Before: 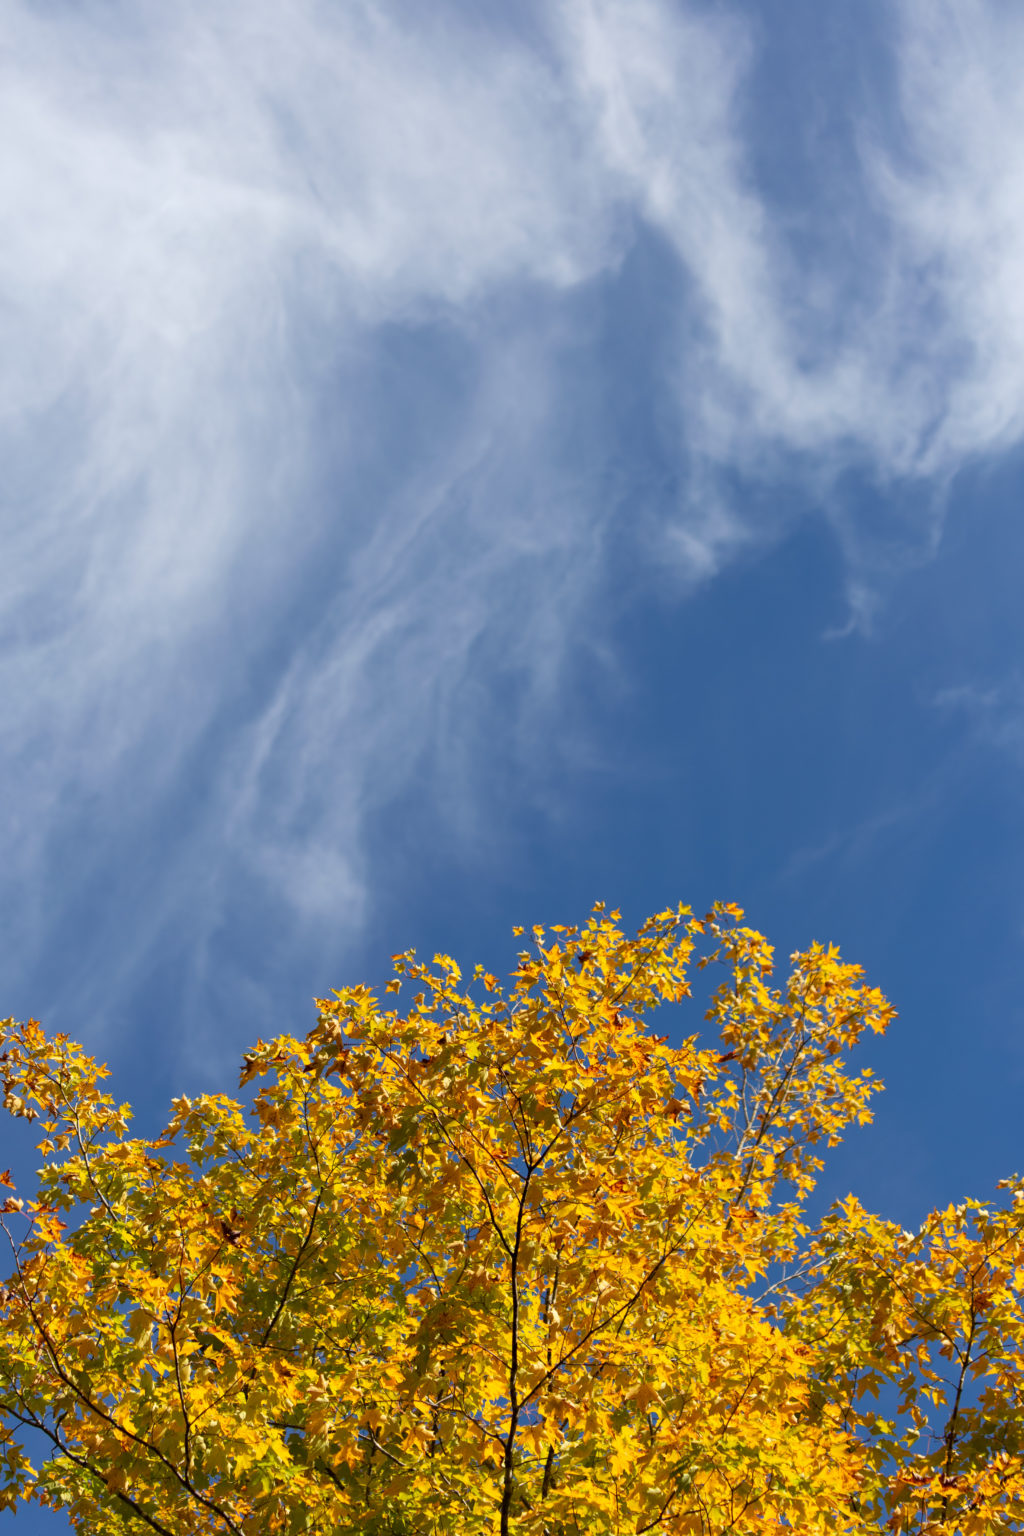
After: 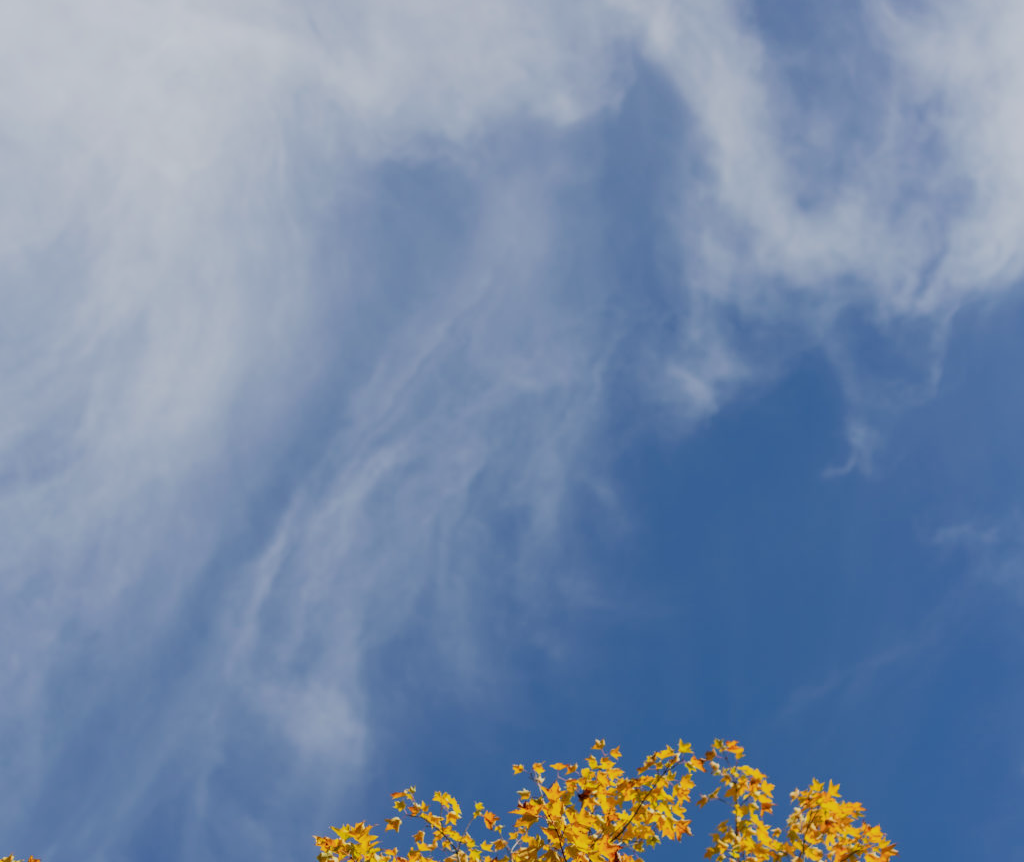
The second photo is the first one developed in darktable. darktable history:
crop and rotate: top 10.605%, bottom 33.274%
filmic rgb: black relative exposure -16 EV, white relative exposure 6.92 EV, hardness 4.7
